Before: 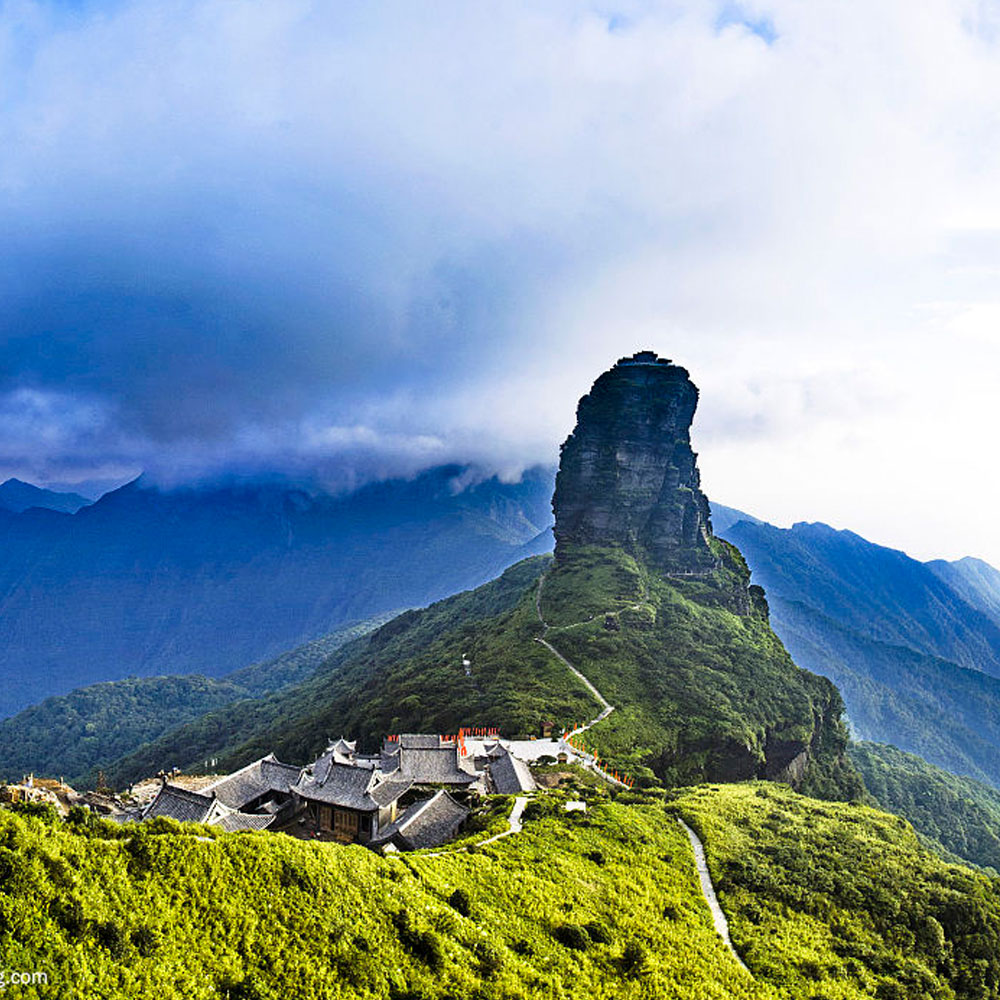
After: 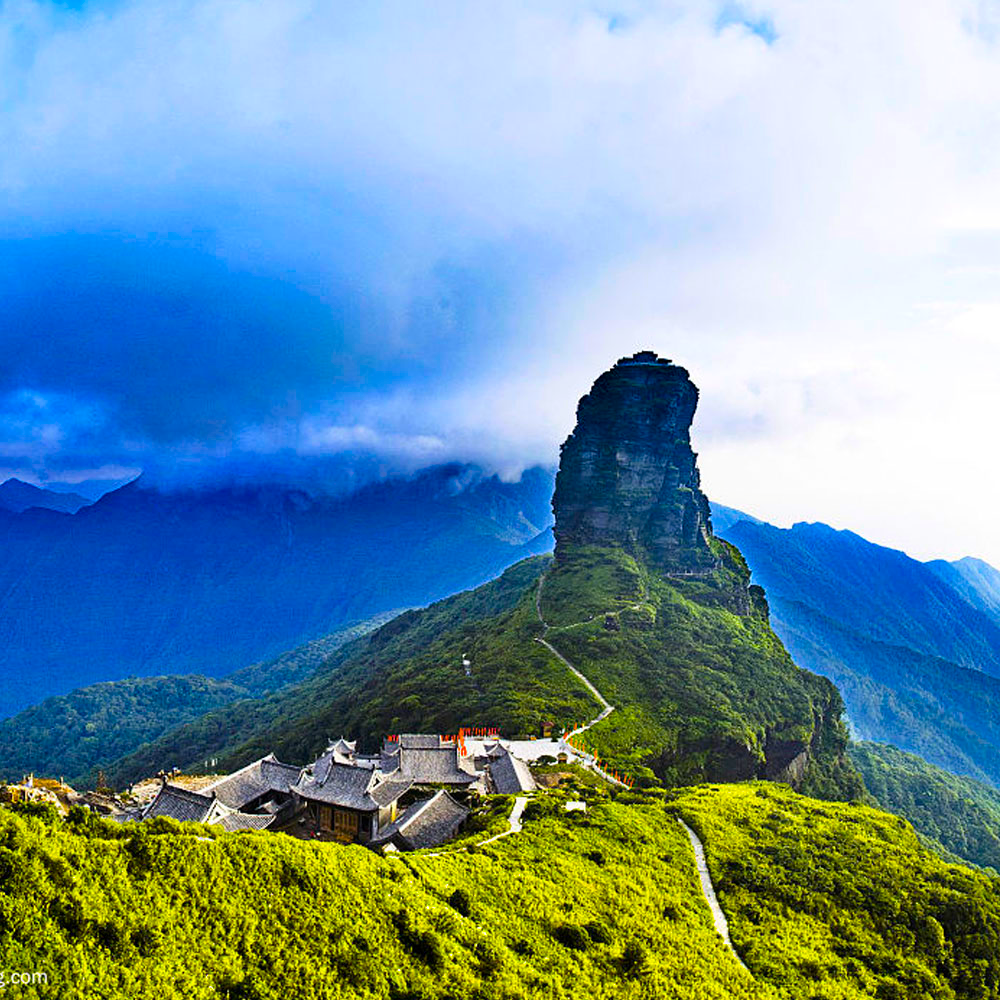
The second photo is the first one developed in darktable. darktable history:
color balance rgb: linear chroma grading › global chroma 15.13%, perceptual saturation grading › global saturation 29.534%, global vibrance 20%
contrast brightness saturation: contrast 0.071
